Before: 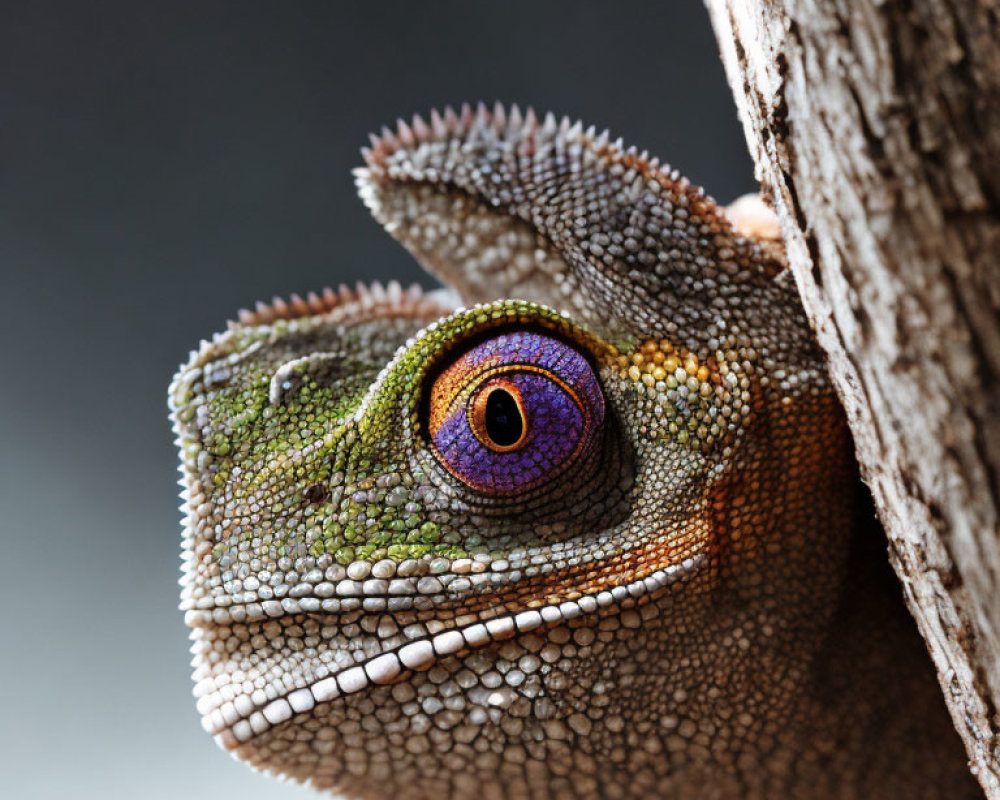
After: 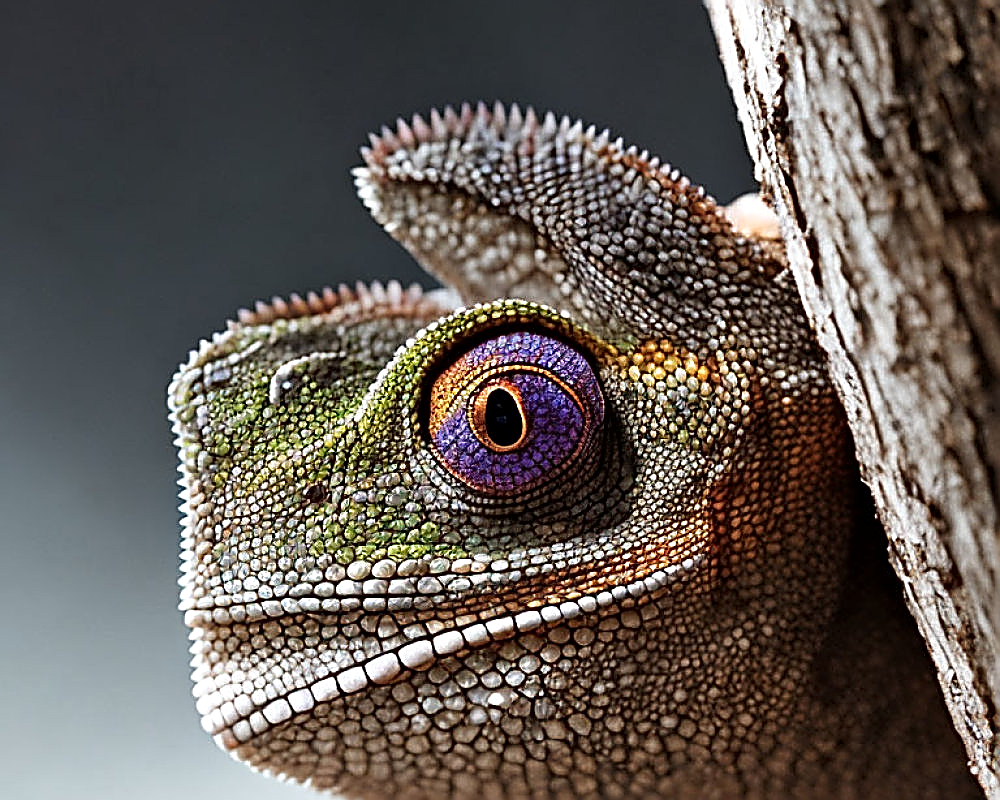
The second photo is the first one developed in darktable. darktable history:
tone equalizer: on, module defaults
sharpen: amount 1.861
local contrast: mode bilateral grid, contrast 30, coarseness 25, midtone range 0.2
